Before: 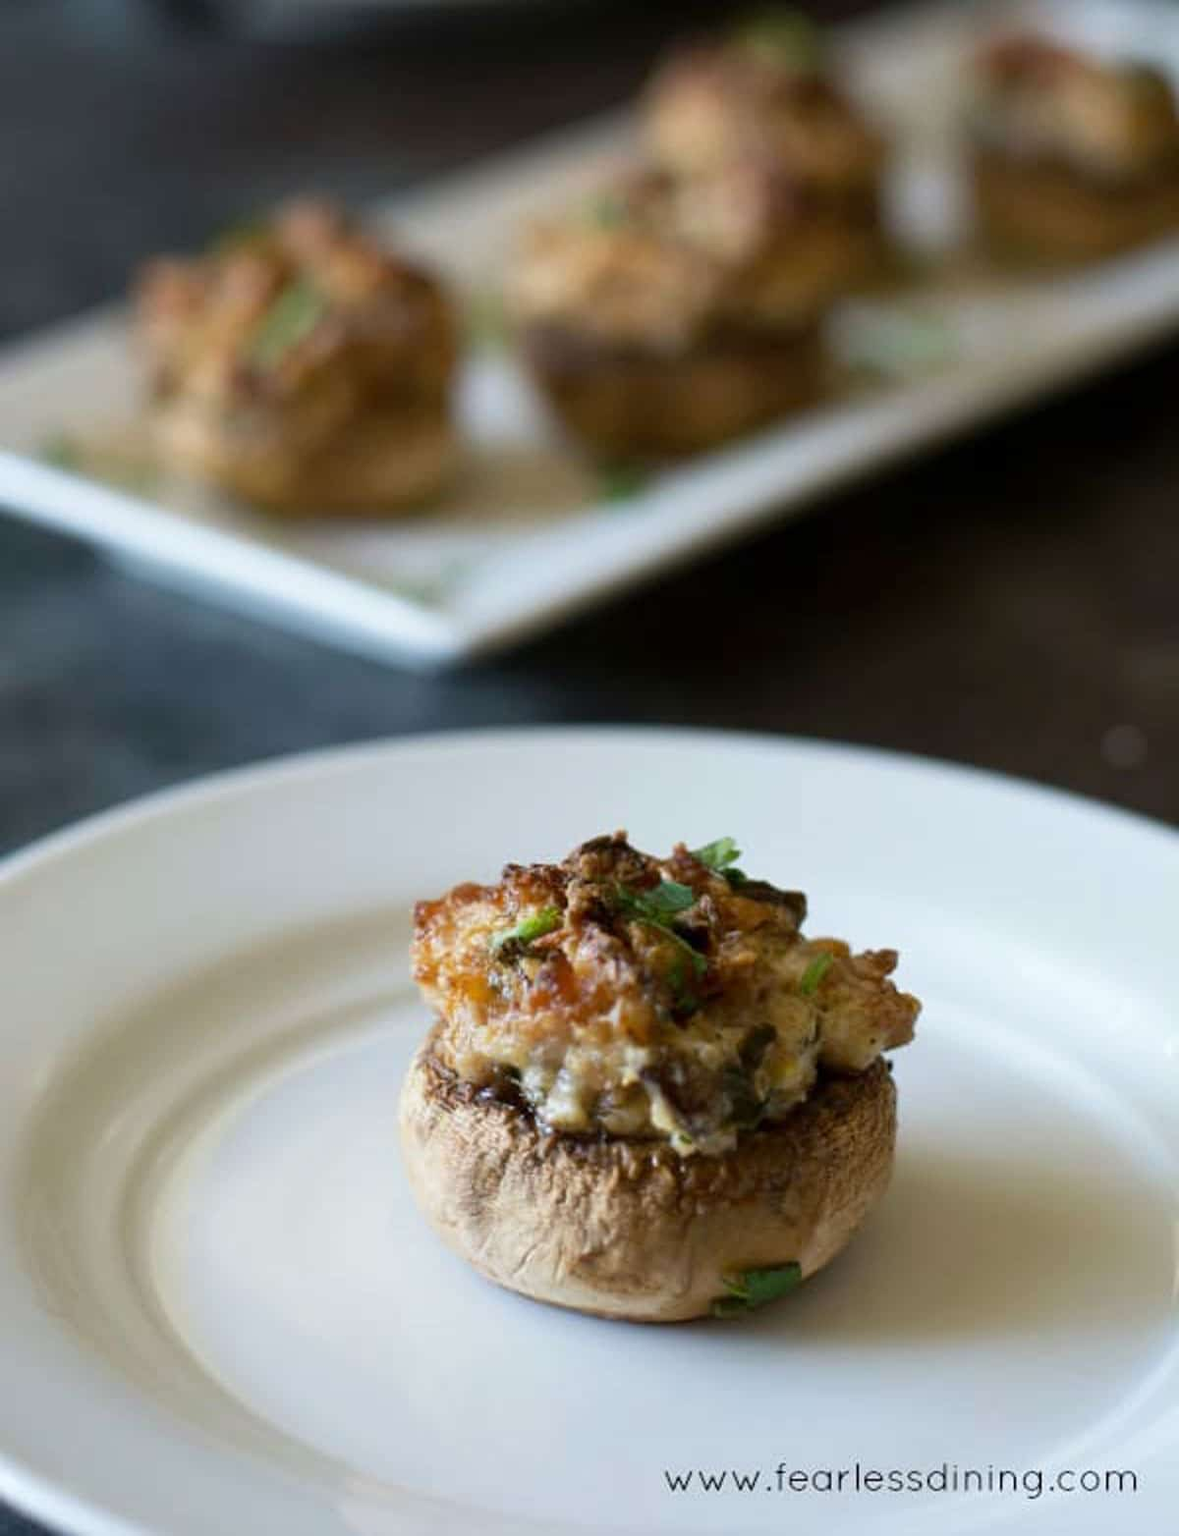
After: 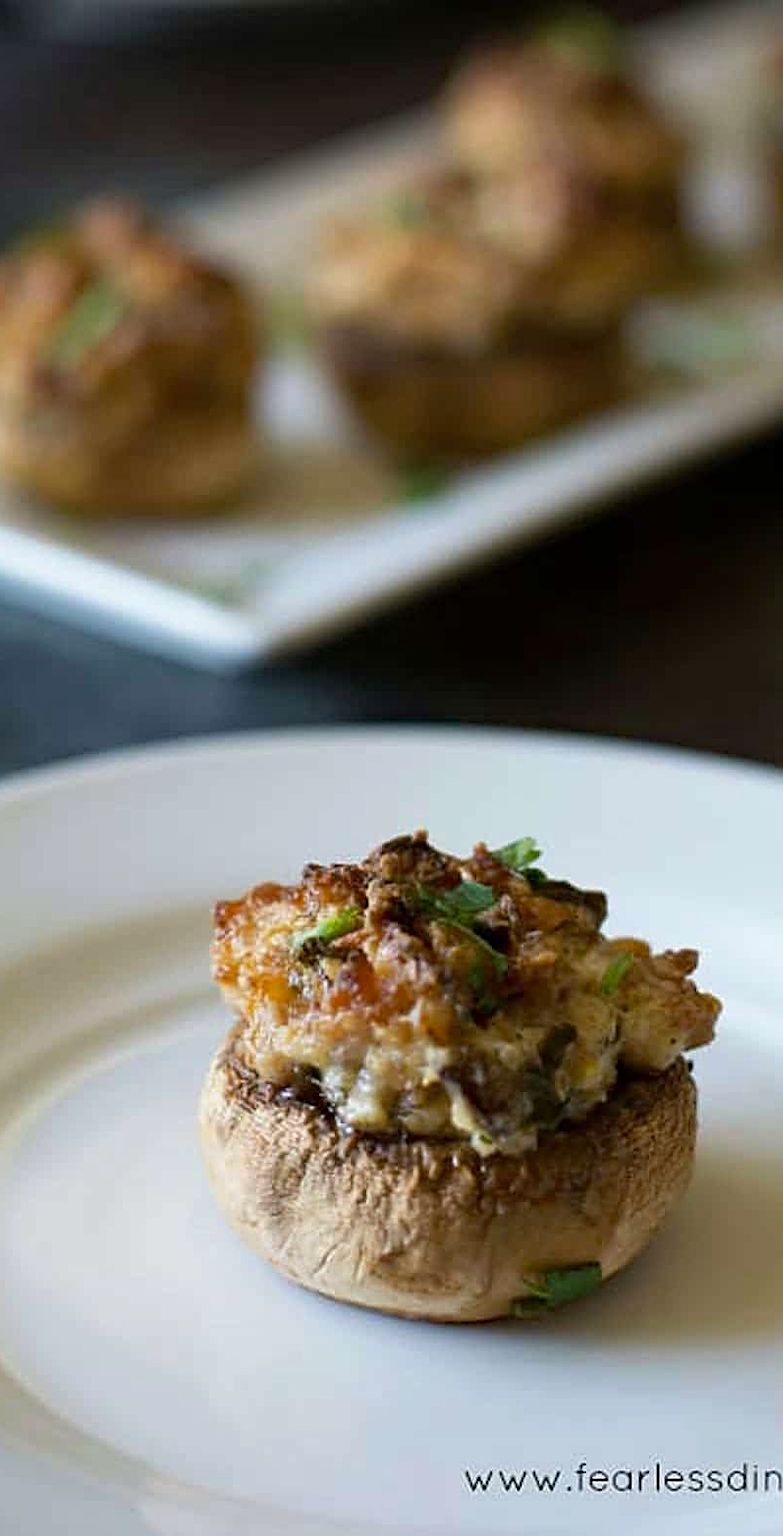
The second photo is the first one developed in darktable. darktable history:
crop: left 16.989%, right 16.493%
haze removal: compatibility mode true, adaptive false
sharpen: on, module defaults
